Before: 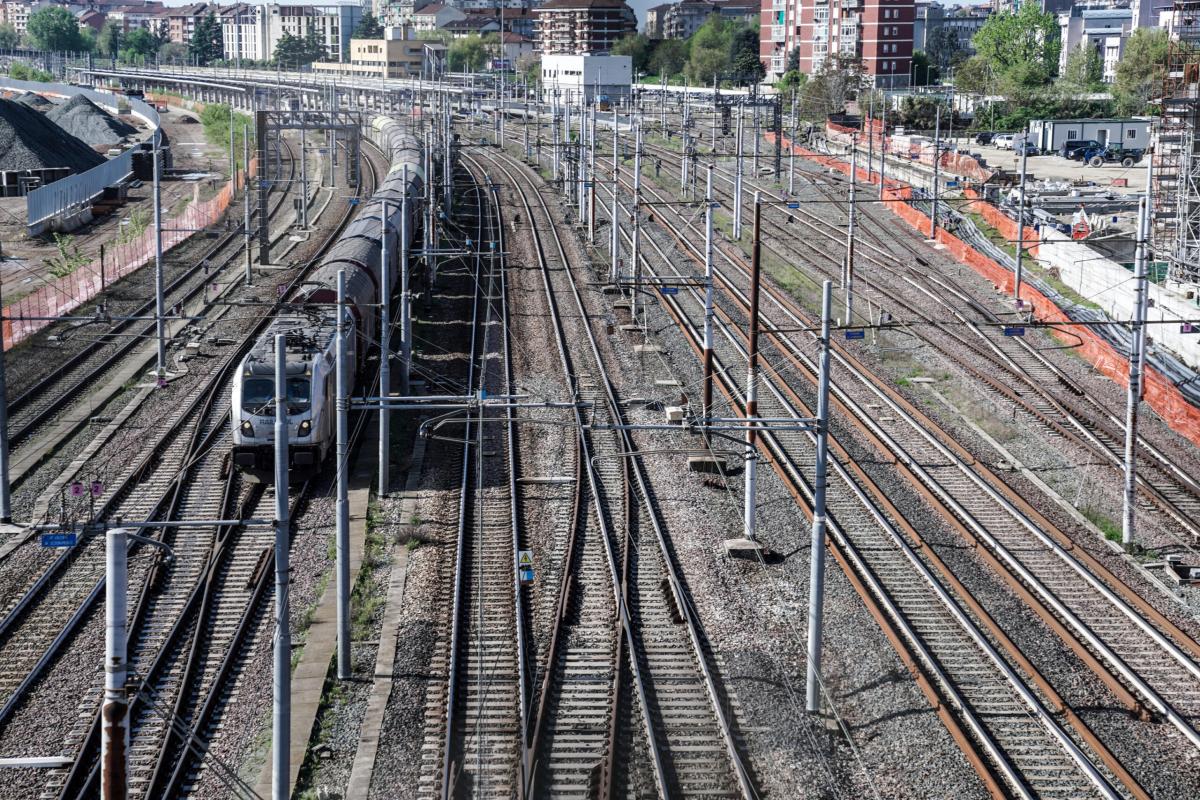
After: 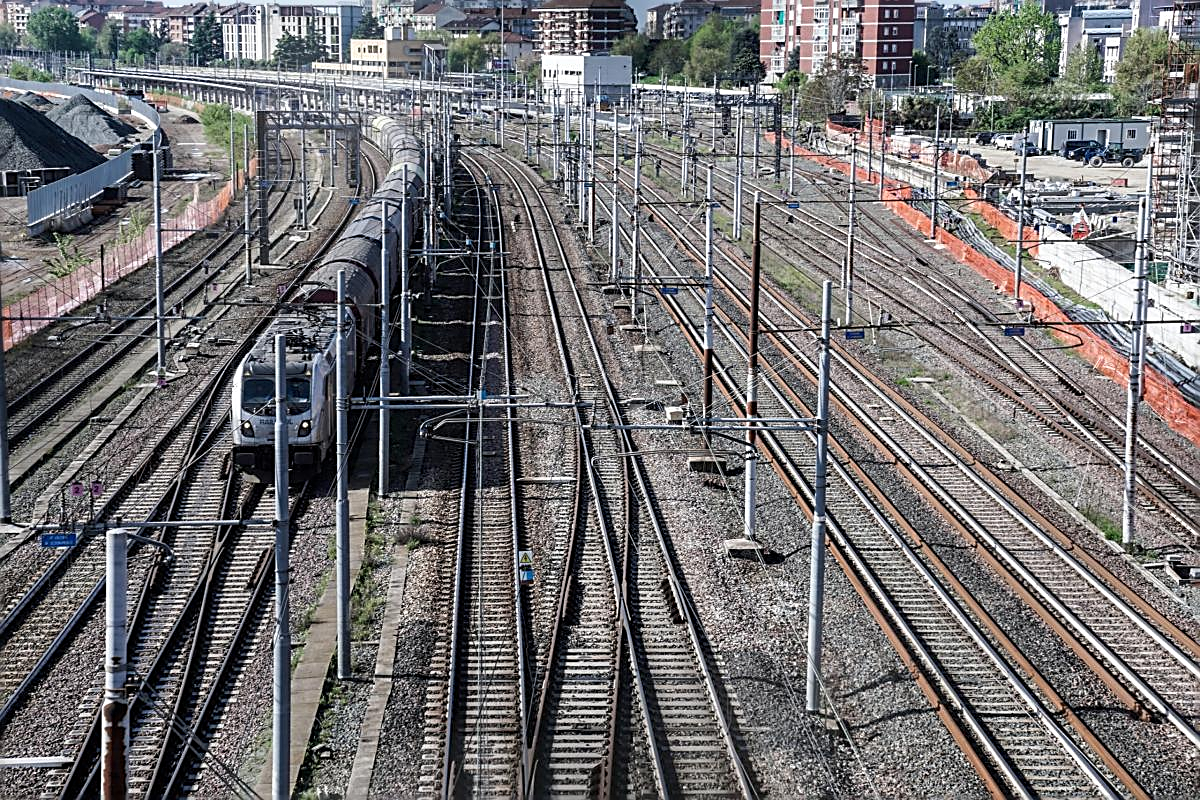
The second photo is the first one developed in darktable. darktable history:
sharpen: amount 0.751
